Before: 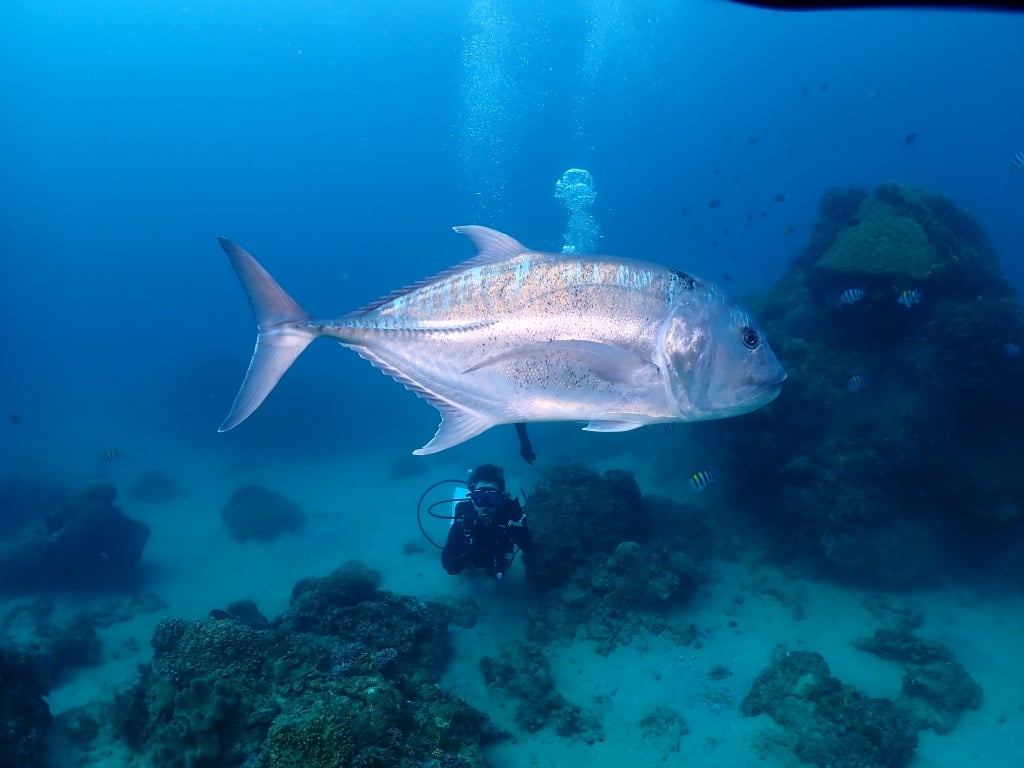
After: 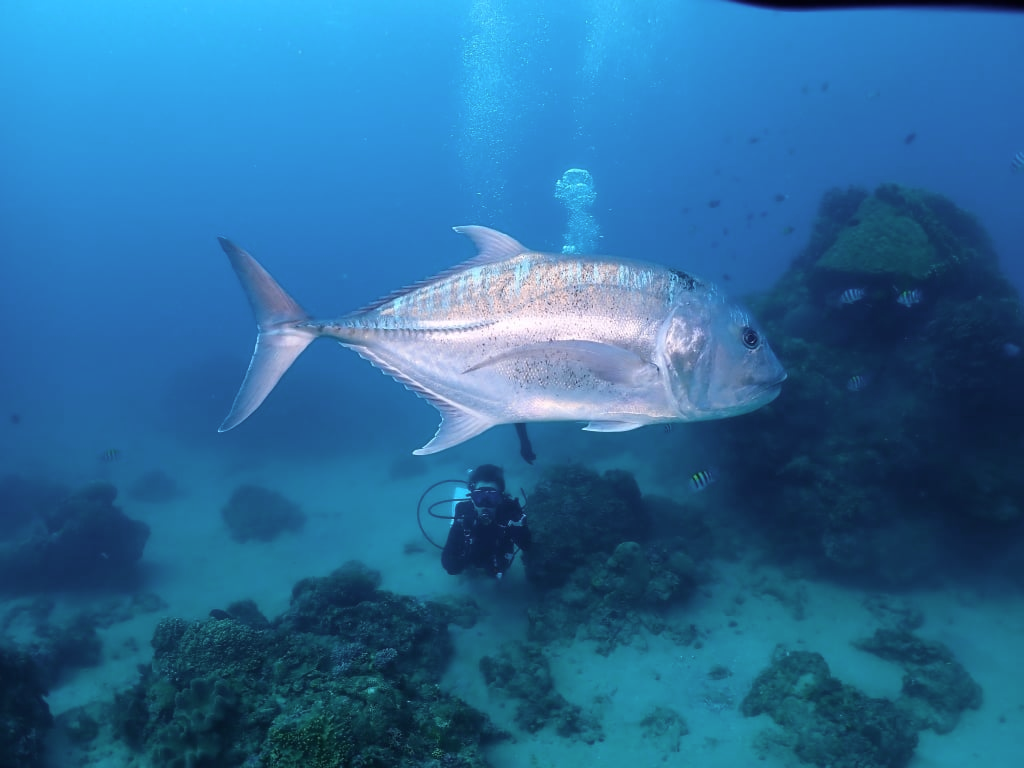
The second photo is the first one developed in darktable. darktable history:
color balance rgb: perceptual saturation grading › global saturation -4.188%, perceptual saturation grading › shadows -2.247%, saturation formula JzAzBz (2021)
